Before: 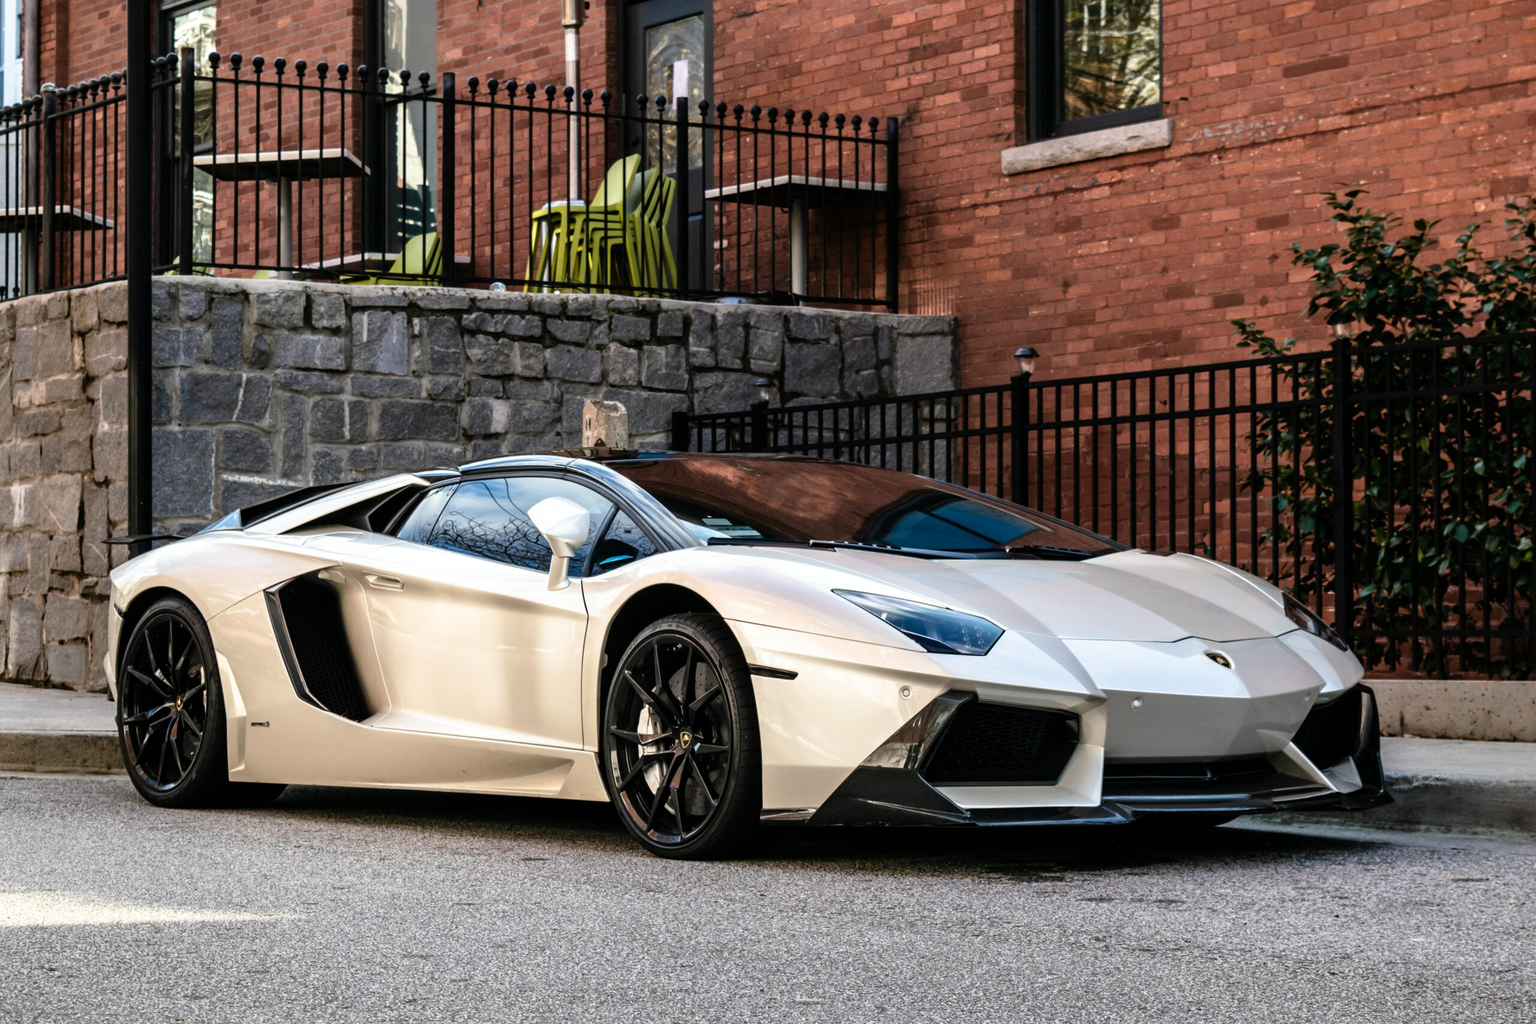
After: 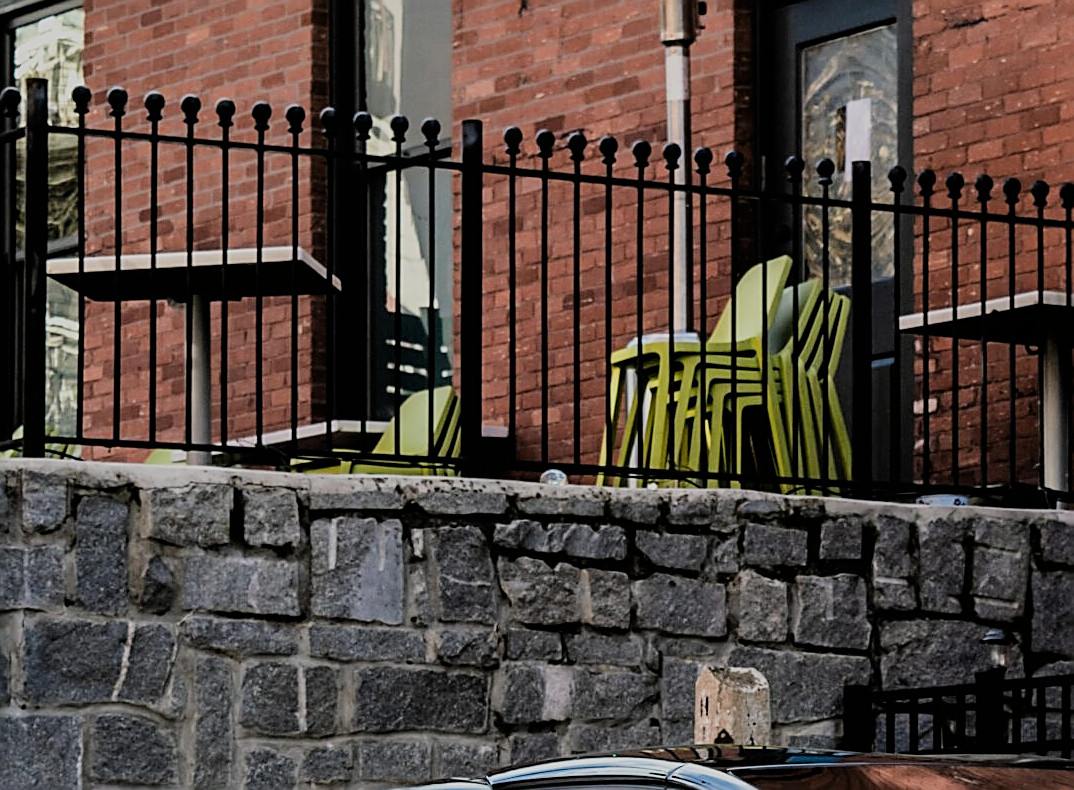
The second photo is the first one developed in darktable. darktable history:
tone equalizer: on, module defaults
filmic rgb: black relative exposure -6.98 EV, white relative exposure 5.63 EV, hardness 2.86
sharpen: radius 1.685, amount 1.294
crop and rotate: left 10.817%, top 0.062%, right 47.194%, bottom 53.626%
